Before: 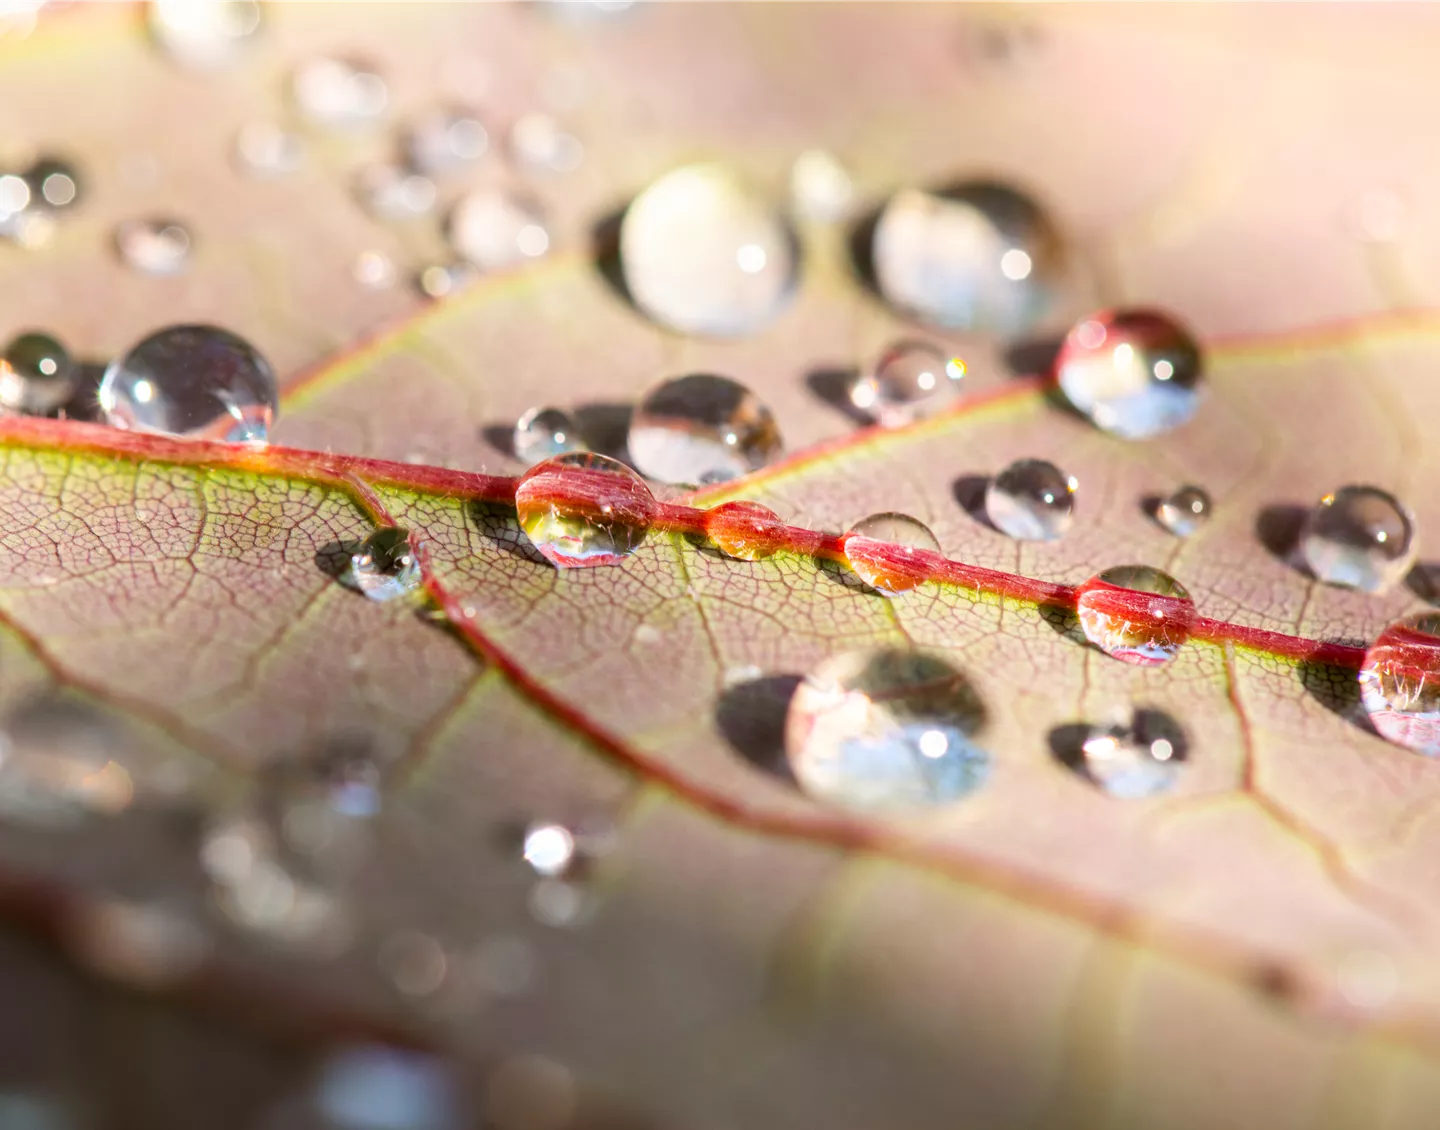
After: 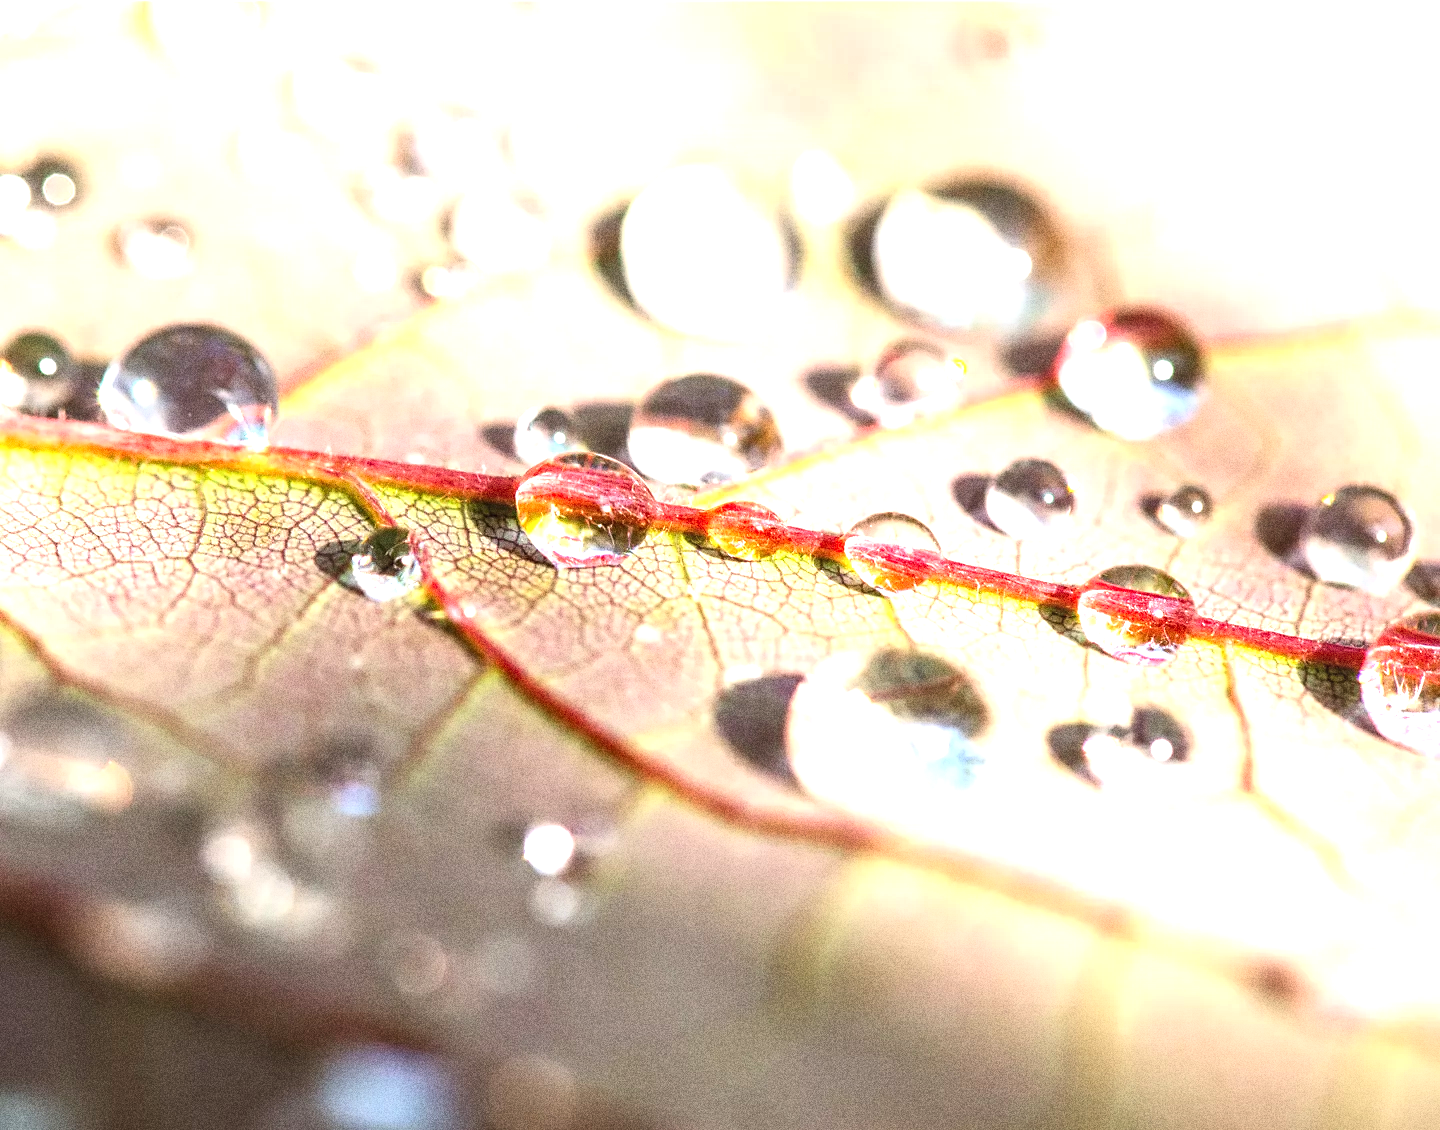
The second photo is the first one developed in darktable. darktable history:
local contrast: on, module defaults
sharpen: radius 1.559, amount 0.373, threshold 1.271
grain: strength 49.07%
exposure: black level correction -0.002, exposure 1.115 EV, compensate highlight preservation false
